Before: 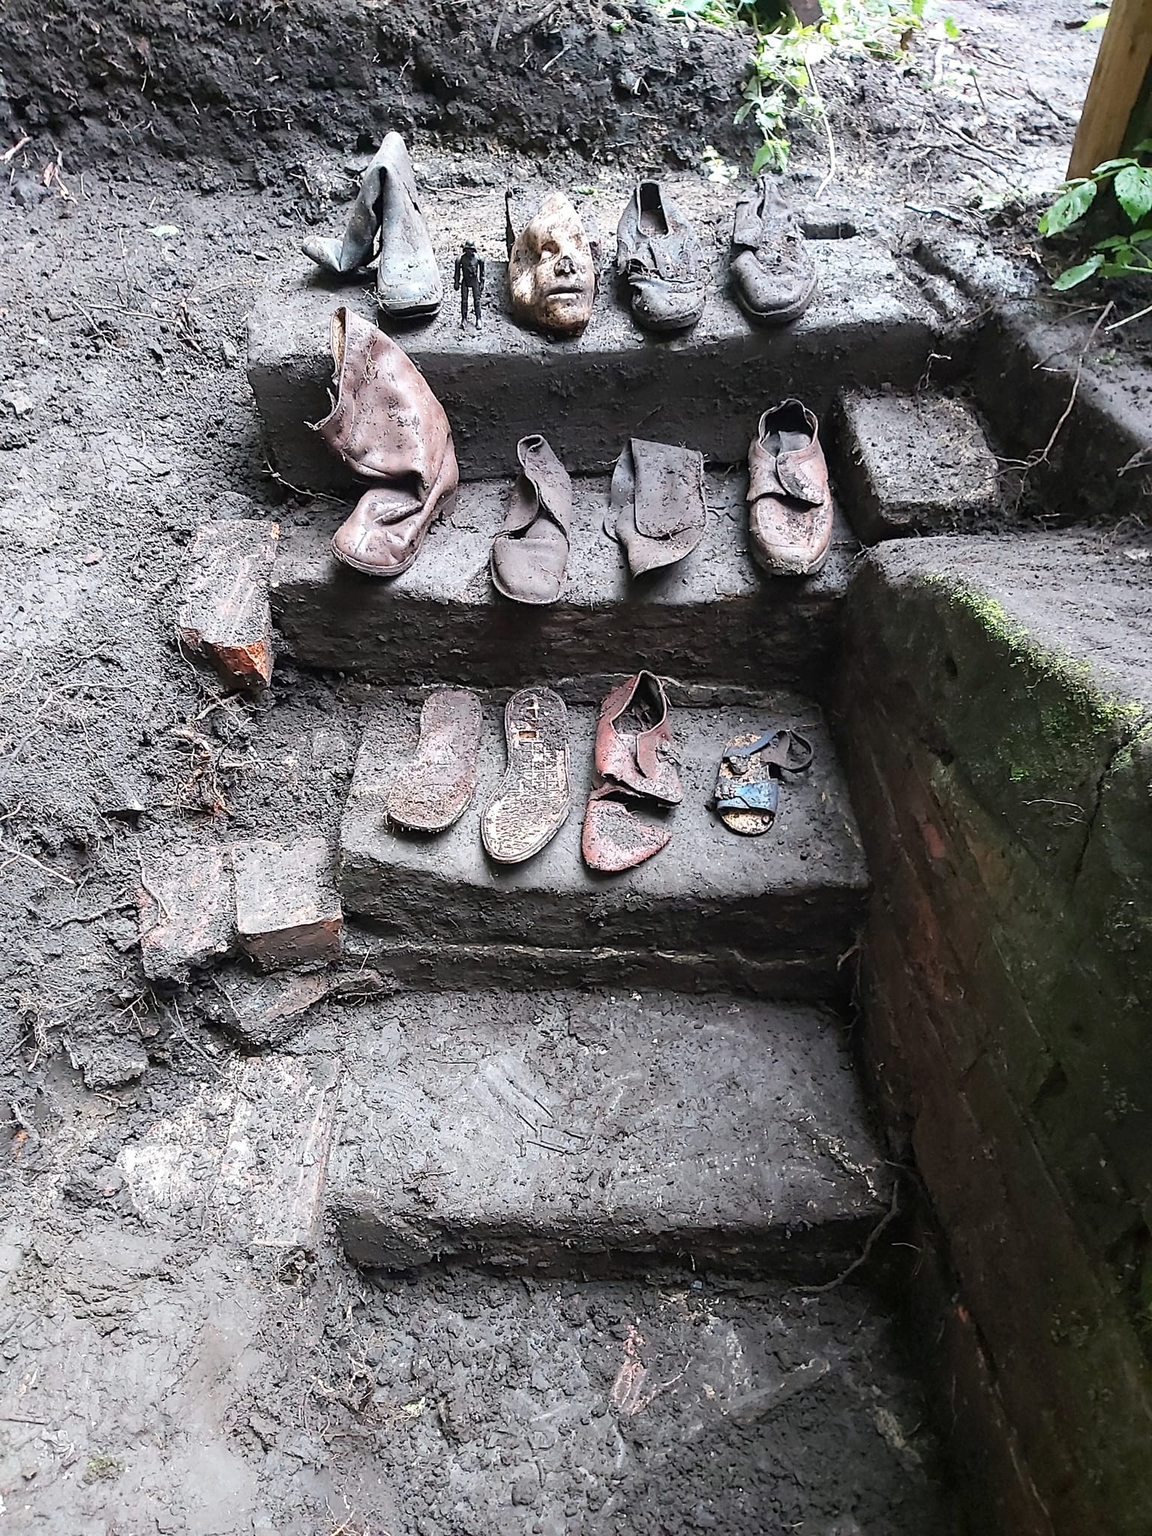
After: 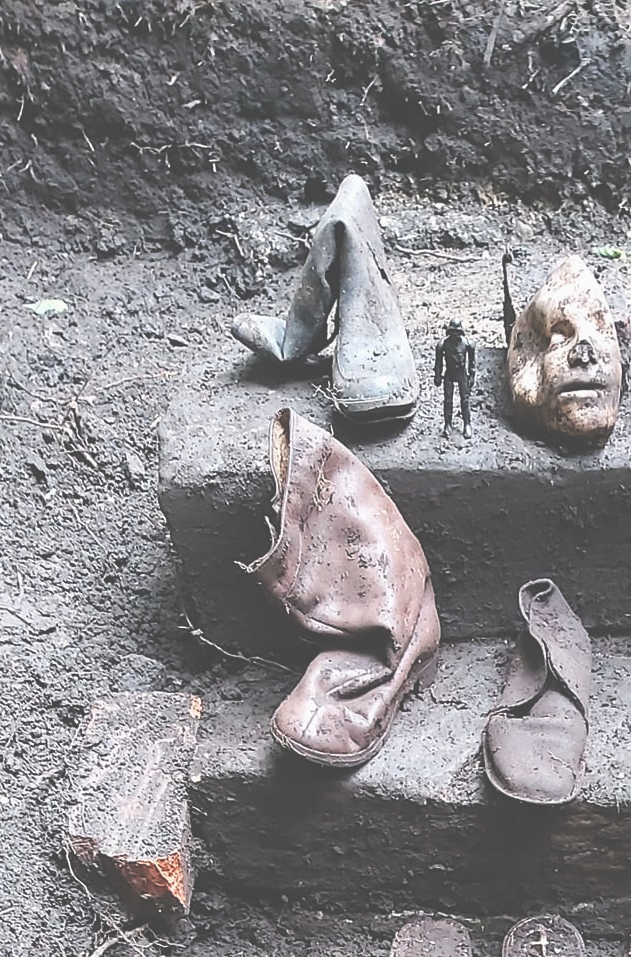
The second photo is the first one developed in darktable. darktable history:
exposure: black level correction -0.063, exposure -0.05 EV, compensate exposure bias true, compensate highlight preservation false
crop and rotate: left 11.145%, top 0.086%, right 47.728%, bottom 53.145%
